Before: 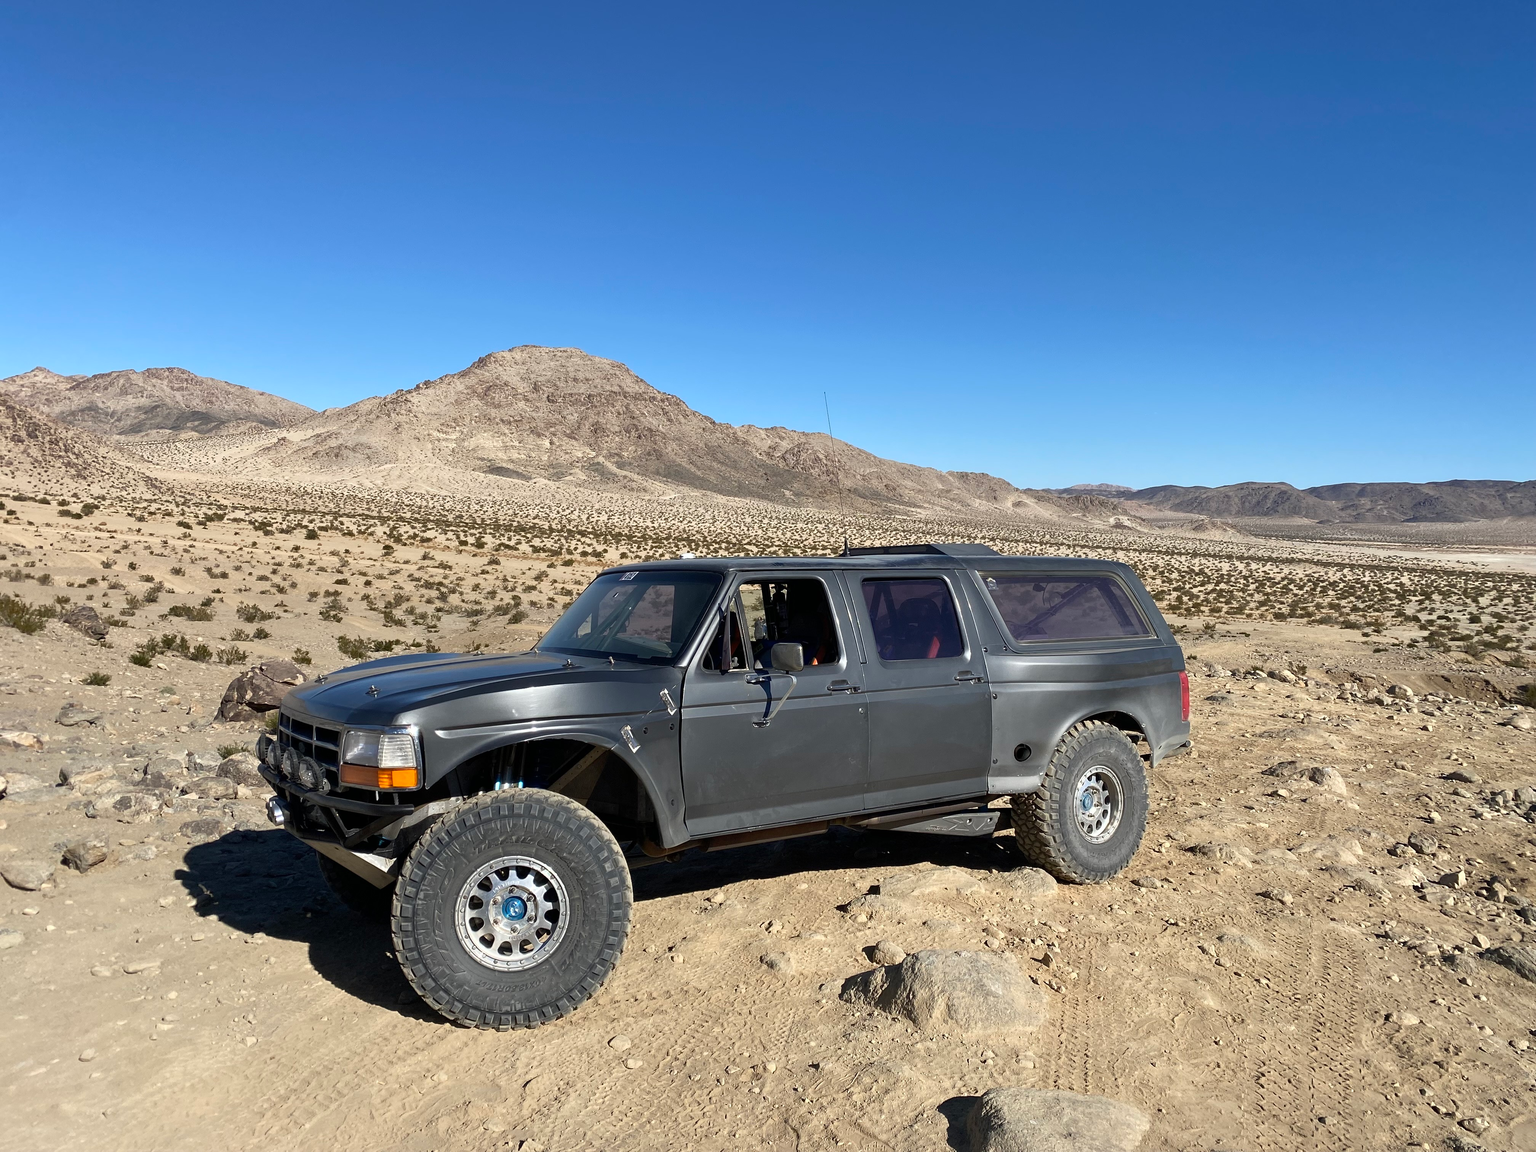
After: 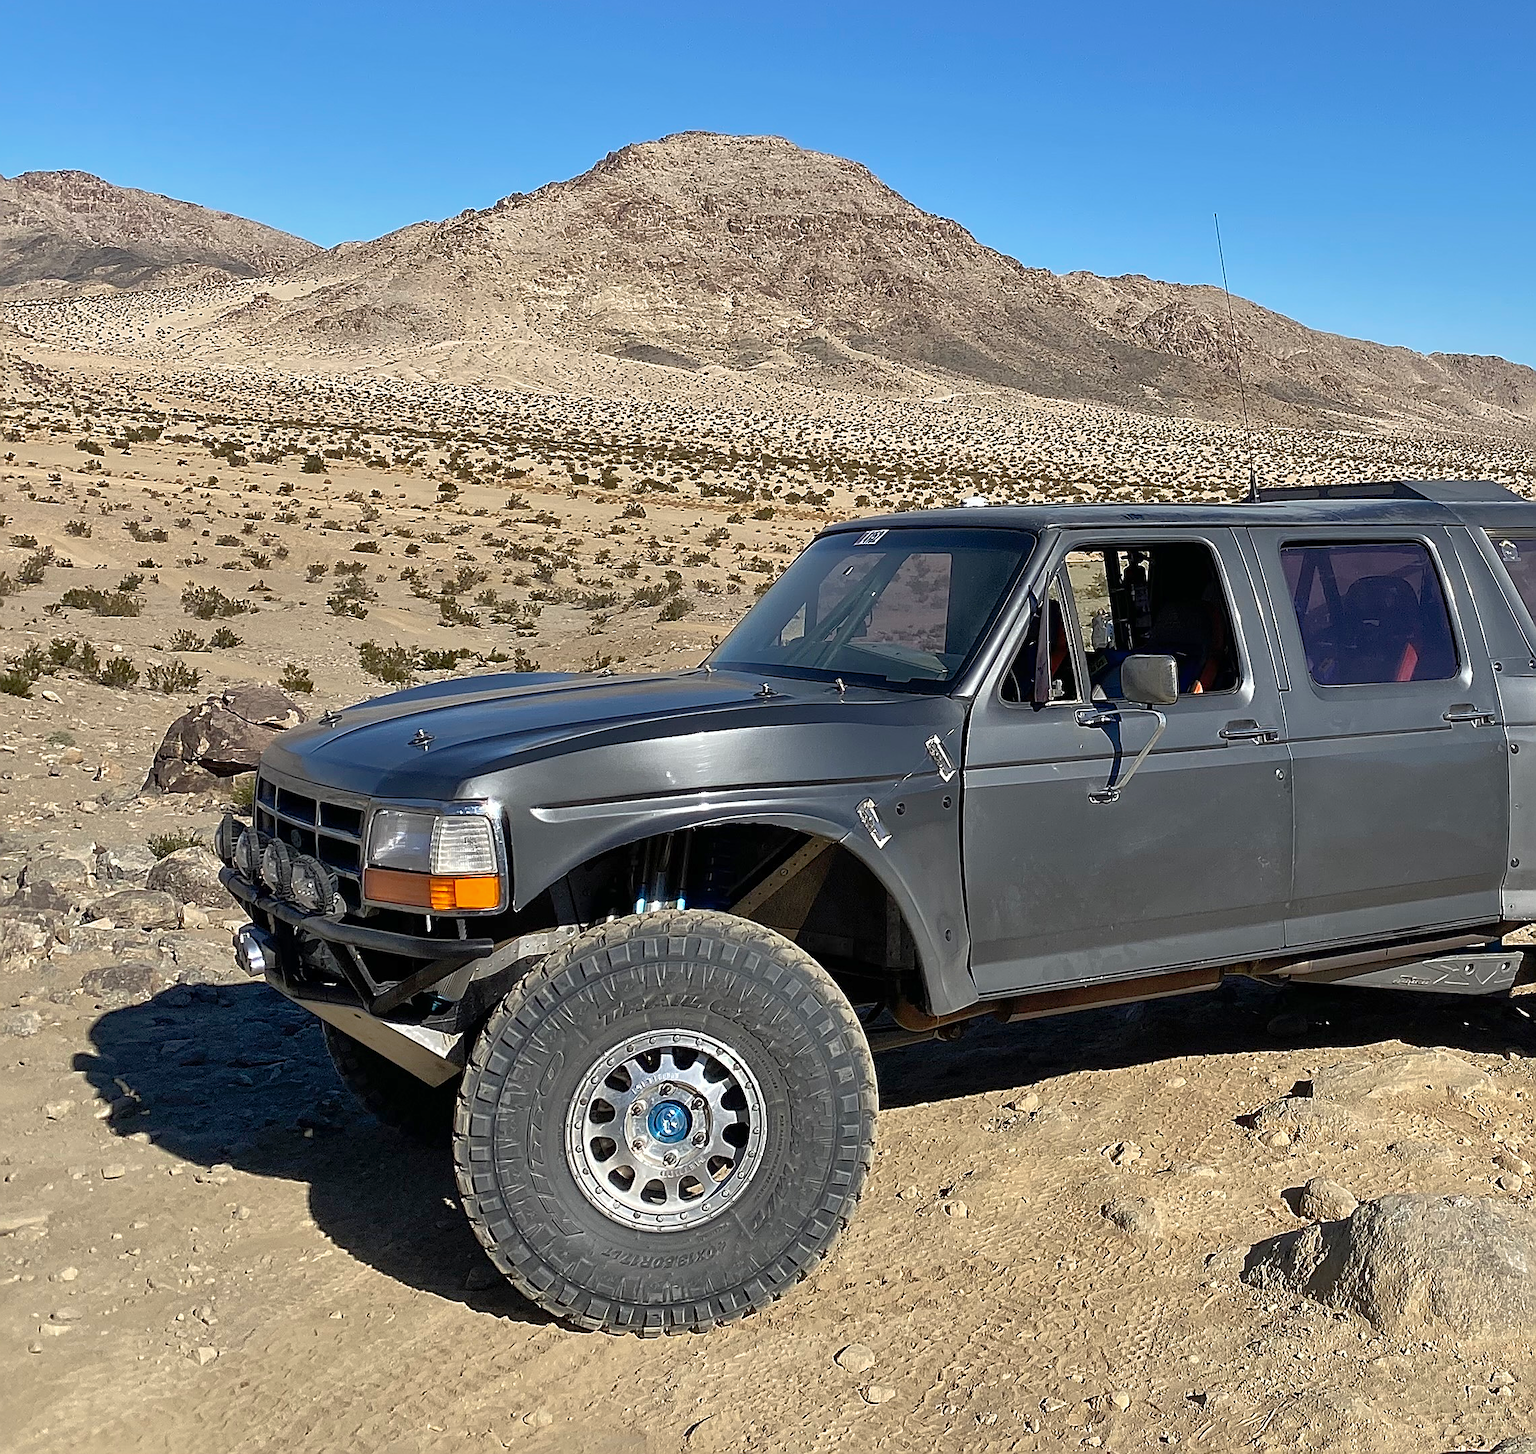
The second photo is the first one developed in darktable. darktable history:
crop: left 8.685%, top 23.503%, right 34.398%, bottom 4.605%
shadows and highlights: on, module defaults
sharpen: radius 1.693, amount 1.29
